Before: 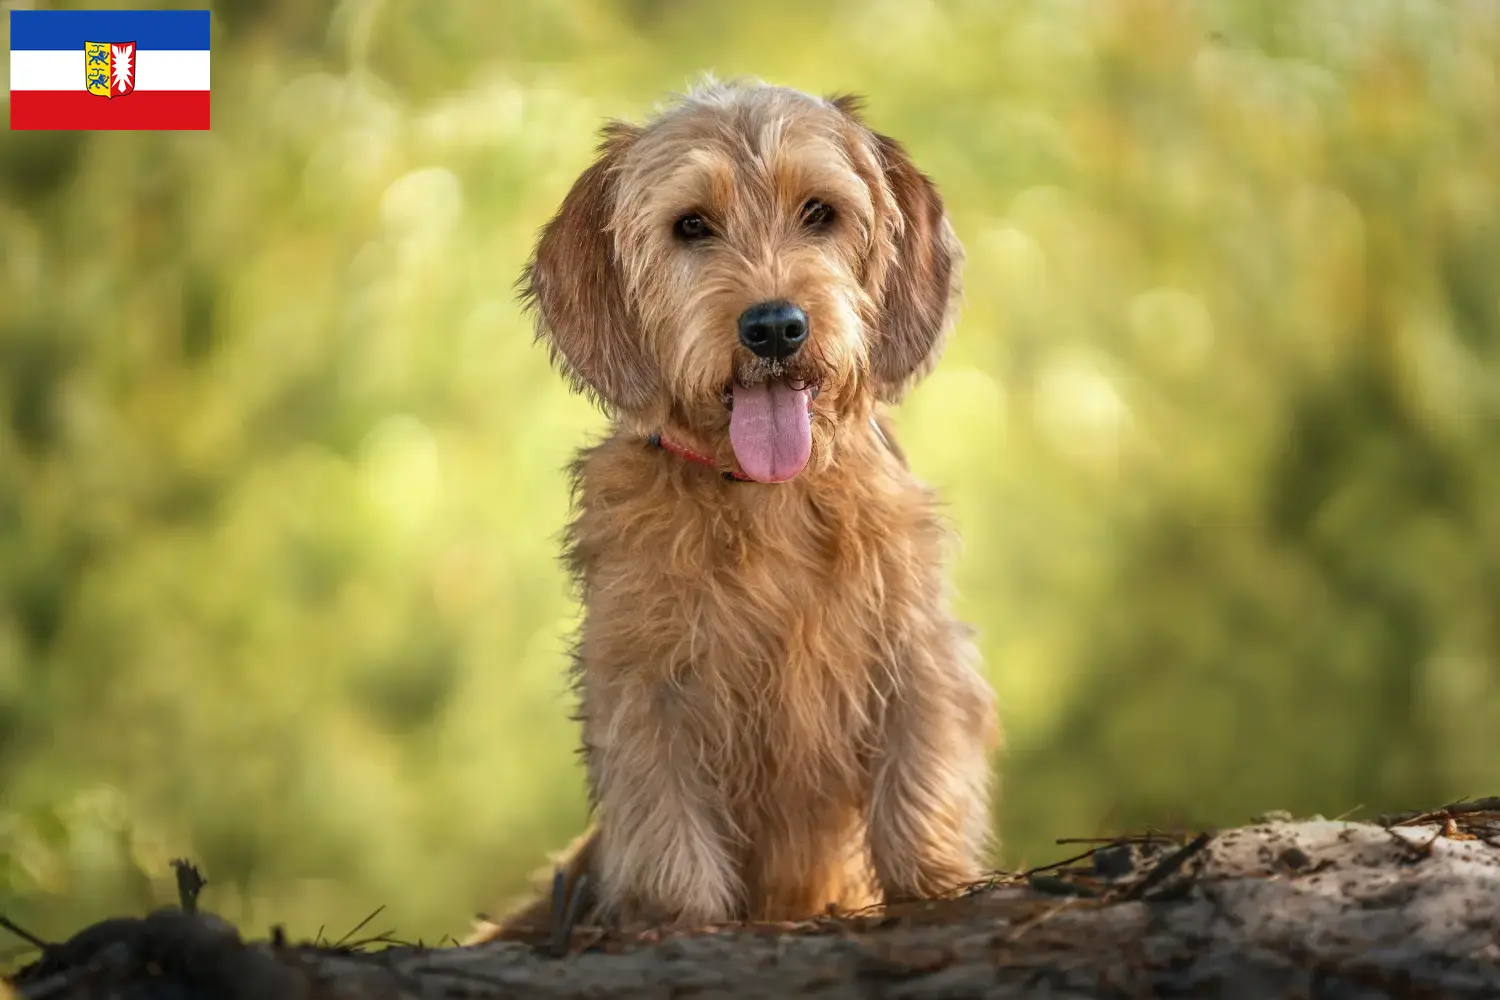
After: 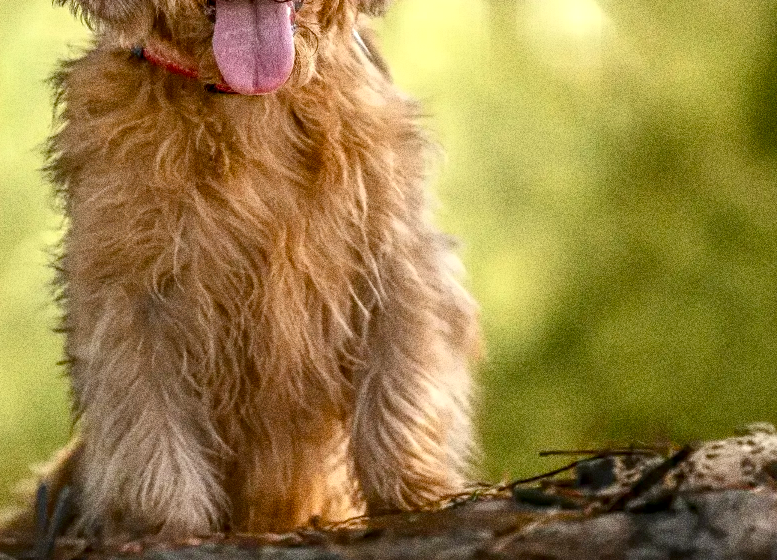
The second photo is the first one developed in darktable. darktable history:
local contrast: highlights 61%, detail 143%, midtone range 0.428
grain: coarseness 10.62 ISO, strength 55.56%
color balance rgb: perceptual saturation grading › global saturation 20%, perceptual saturation grading › highlights -25%, perceptual saturation grading › shadows 25%
crop: left 34.479%, top 38.822%, right 13.718%, bottom 5.172%
